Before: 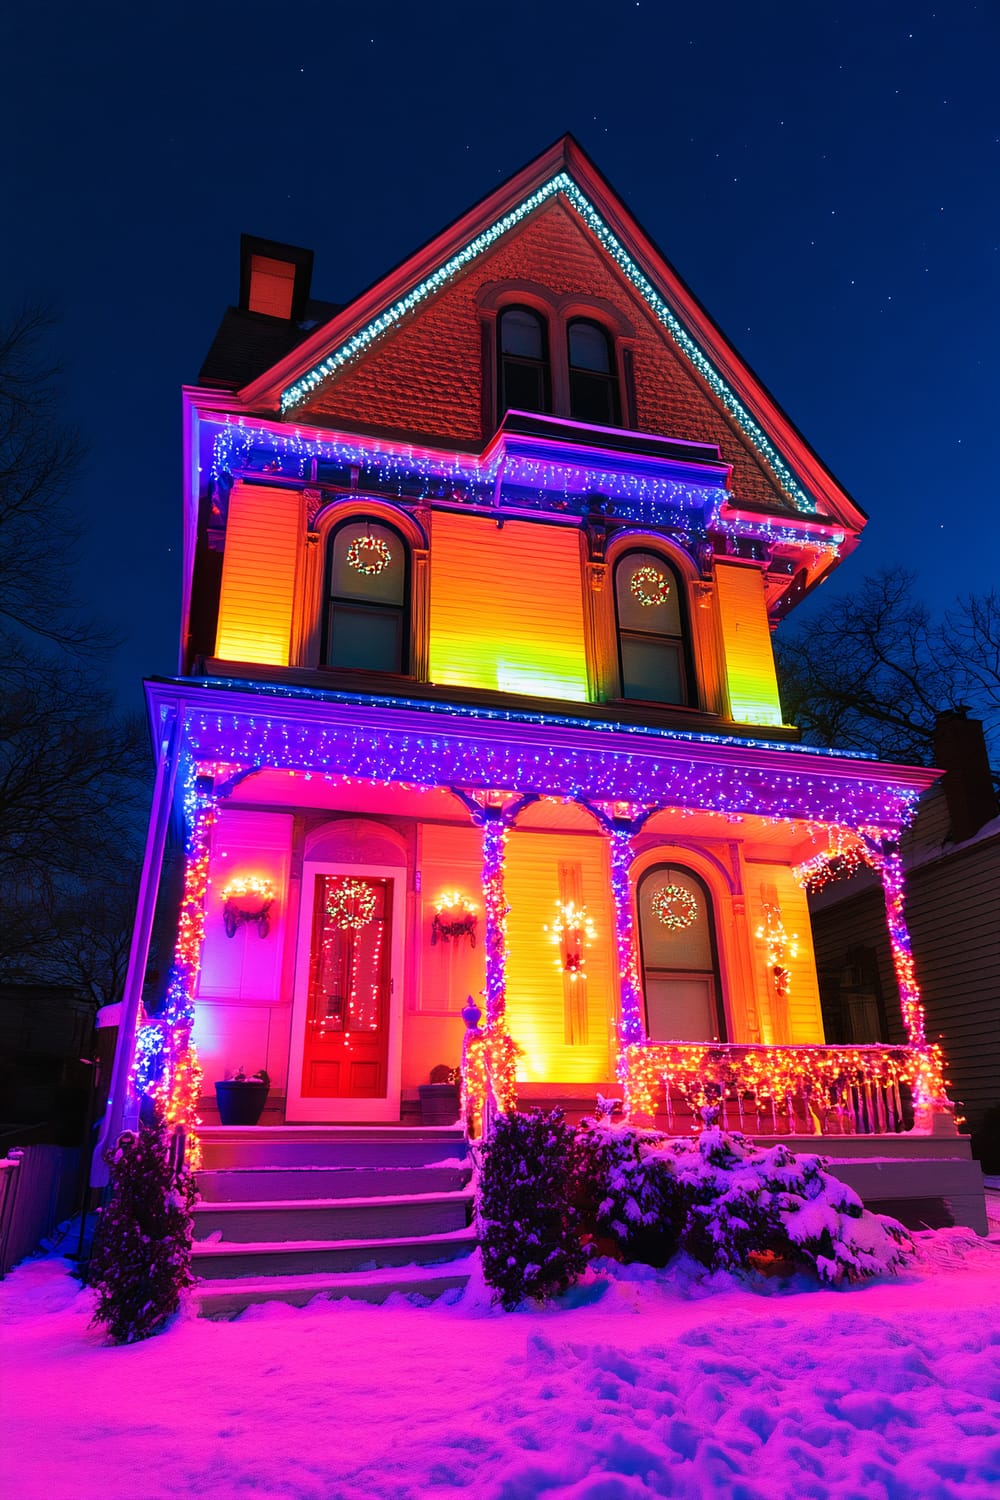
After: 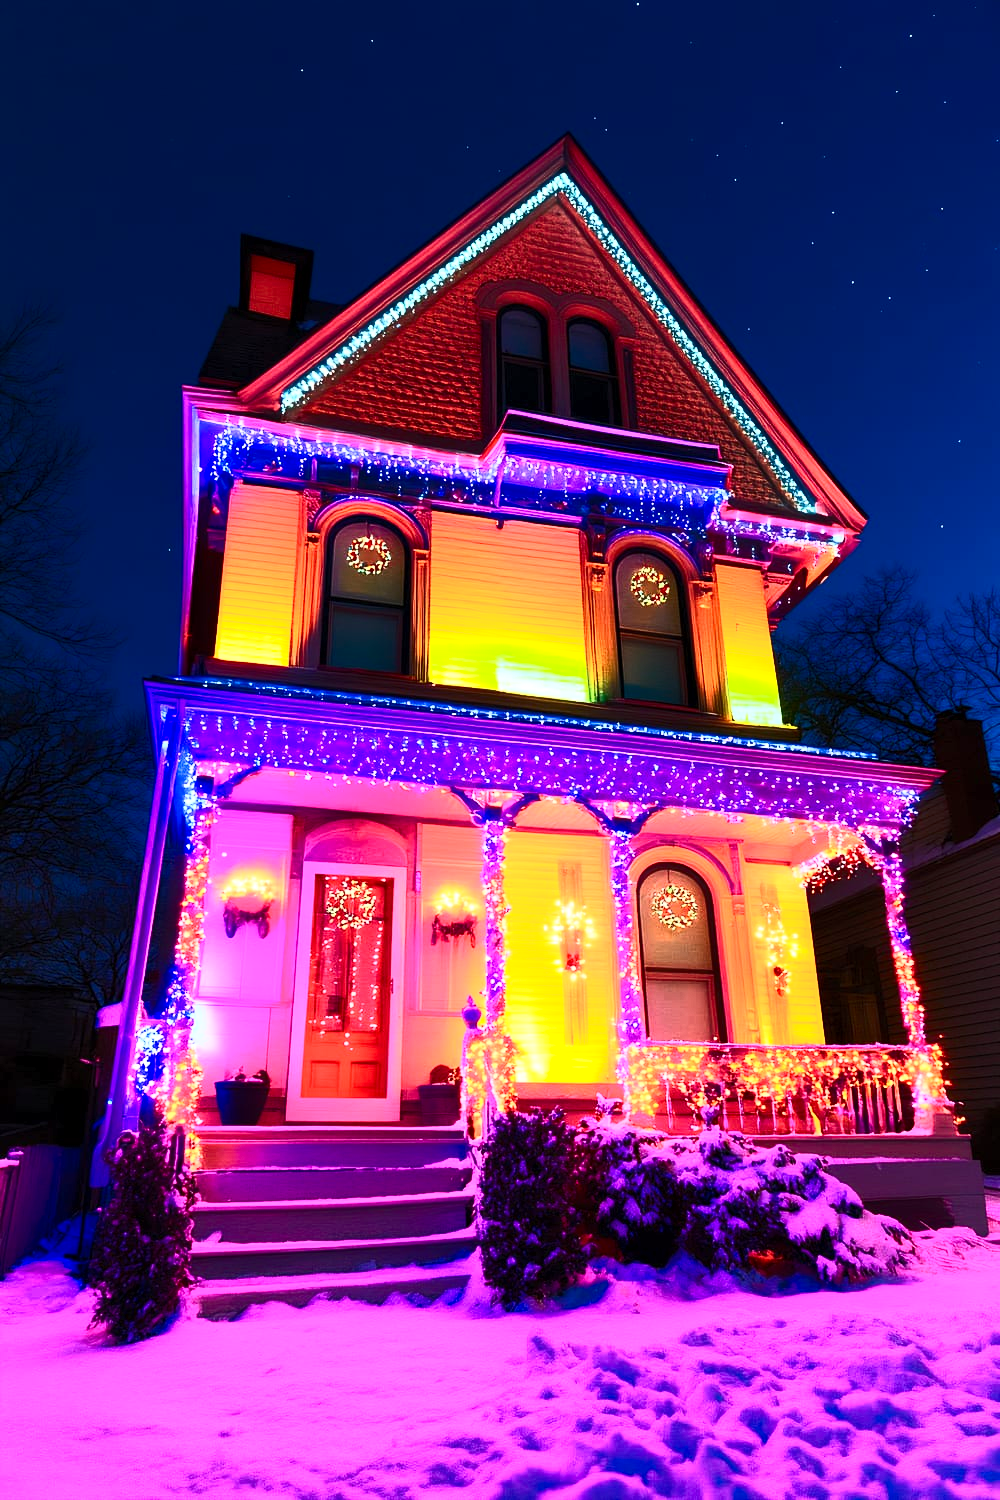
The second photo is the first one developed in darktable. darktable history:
exposure: black level correction 0.002, exposure 0.15 EV, compensate highlight preservation false
contrast brightness saturation: contrast 0.62, brightness 0.34, saturation 0.14
